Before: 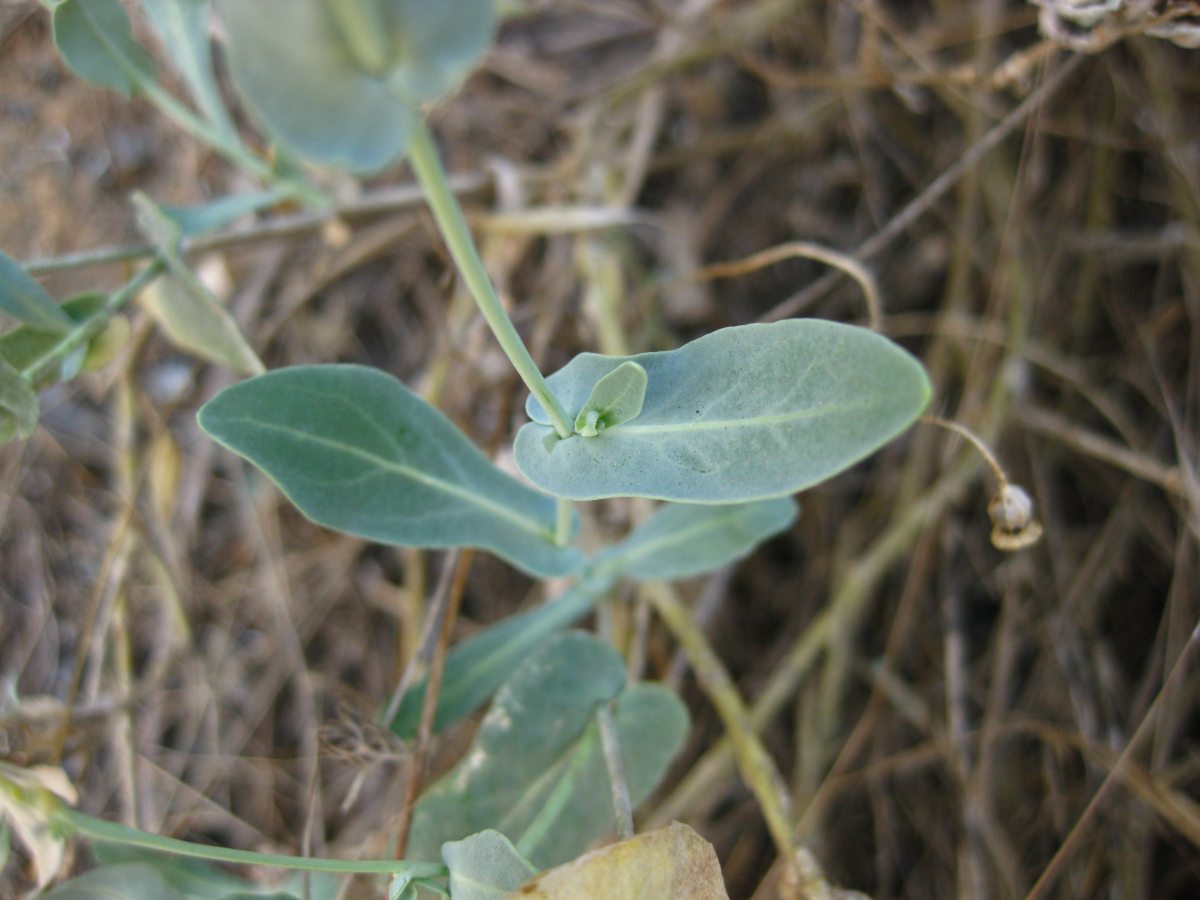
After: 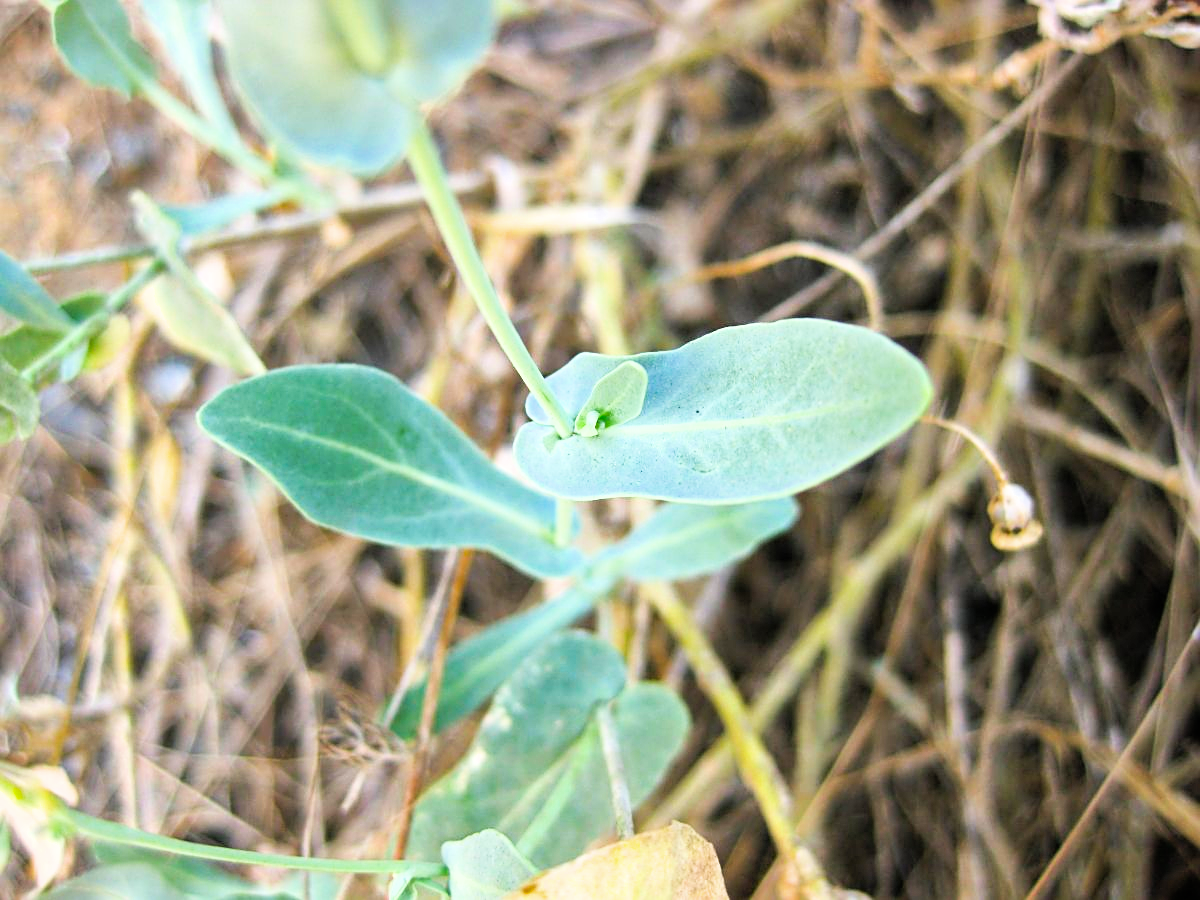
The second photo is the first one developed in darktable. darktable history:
exposure: black level correction 0, exposure 1.442 EV, compensate exposure bias true, compensate highlight preservation false
shadows and highlights: on, module defaults
filmic rgb: black relative exposure -16 EV, white relative exposure 5.3 EV, hardness 5.9, contrast 1.246, iterations of high-quality reconstruction 10
contrast brightness saturation: contrast 0.037, saturation 0.163
color balance rgb: shadows lift › luminance -9.113%, perceptual saturation grading › global saturation -0.02%, global vibrance 25.071%, contrast 19.807%
sharpen: on, module defaults
